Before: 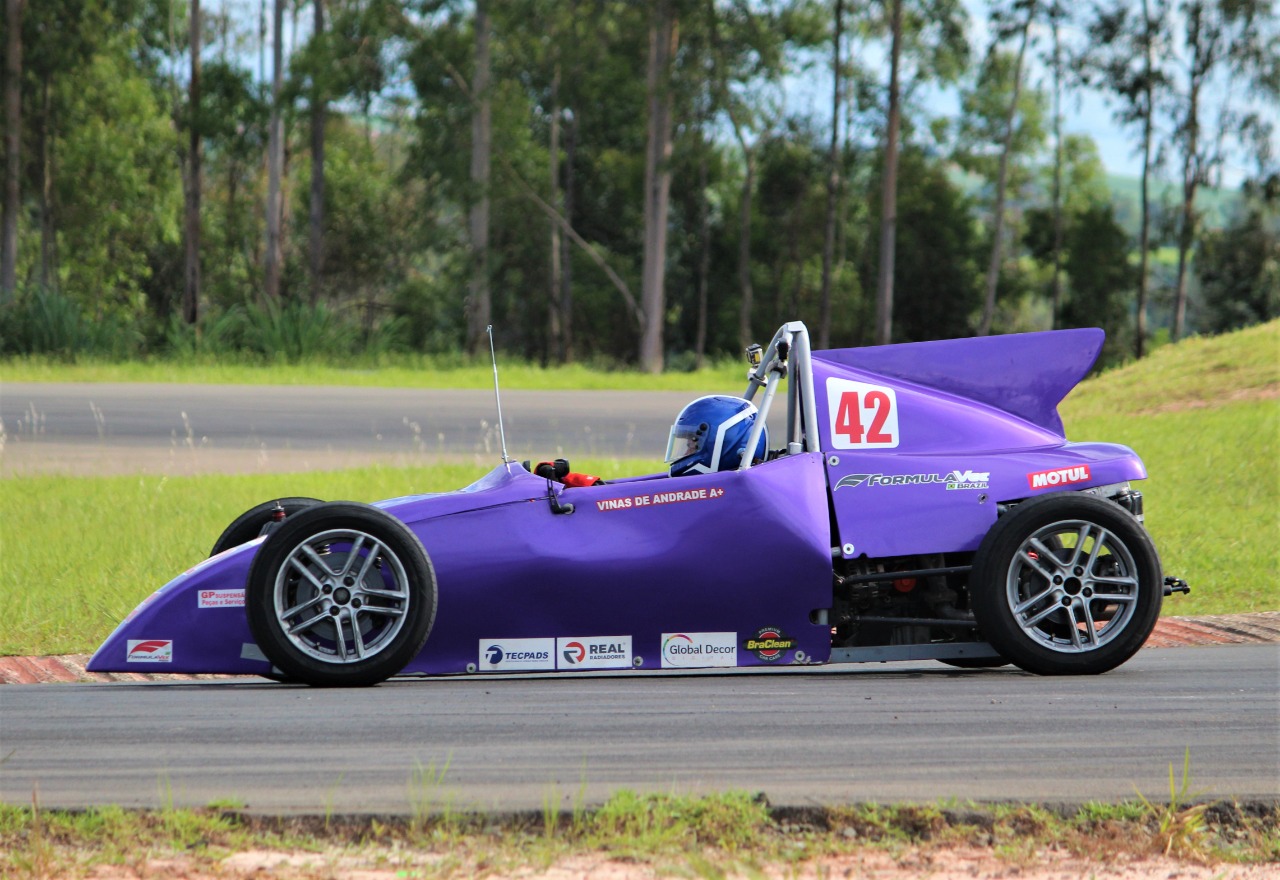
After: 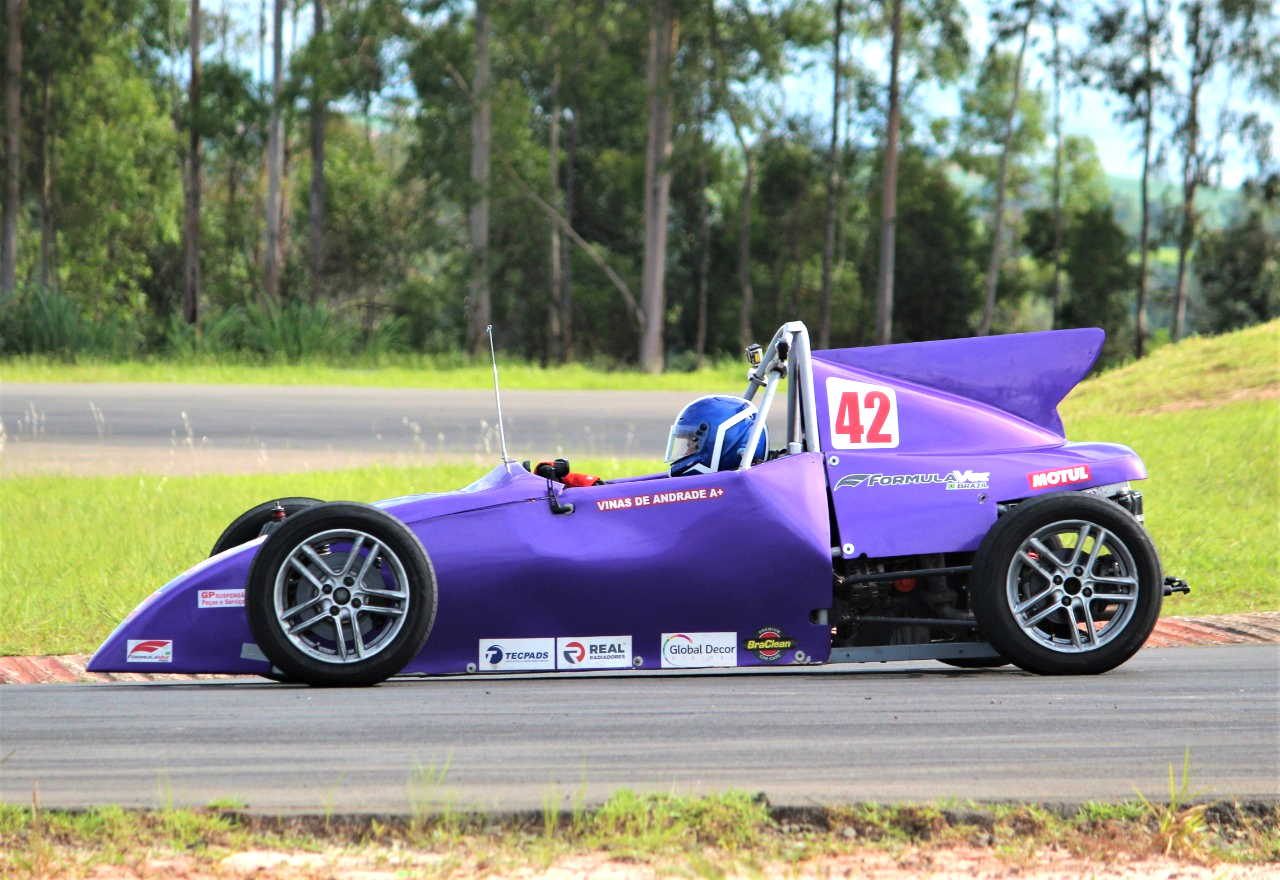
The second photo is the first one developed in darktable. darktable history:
exposure: exposure 0.561 EV, compensate highlight preservation false
